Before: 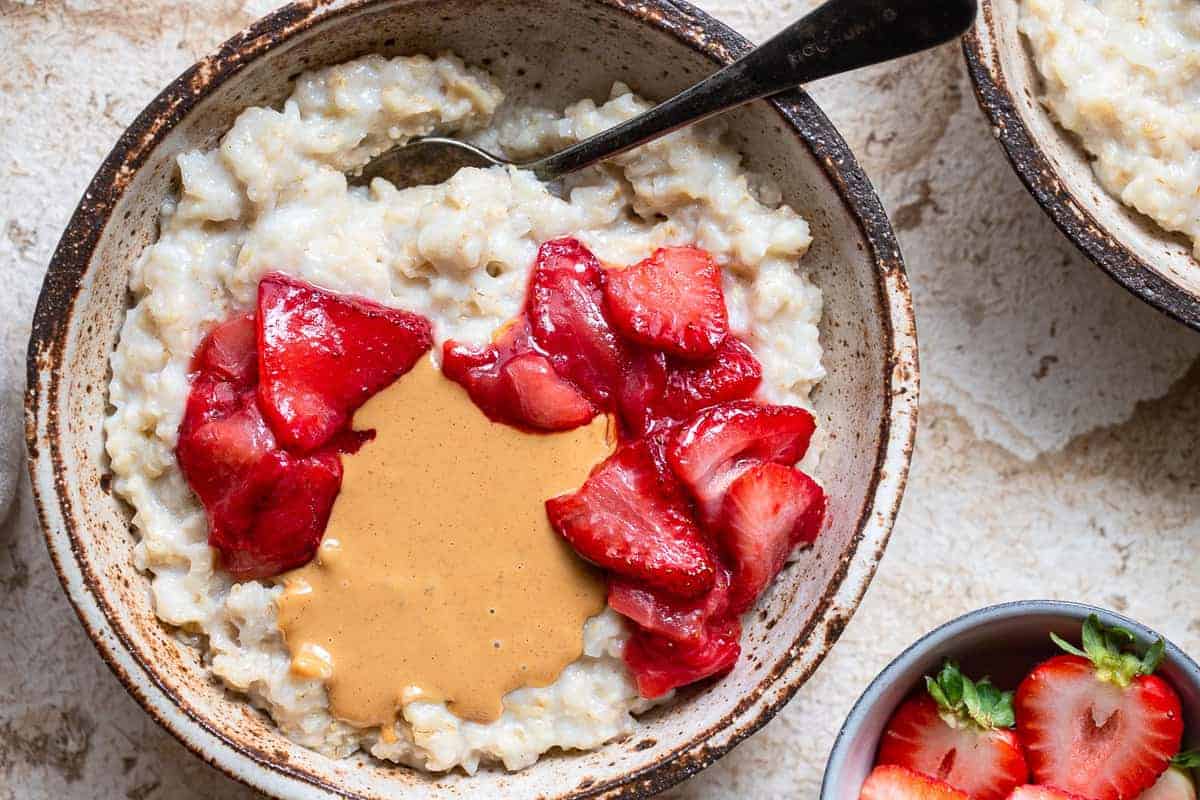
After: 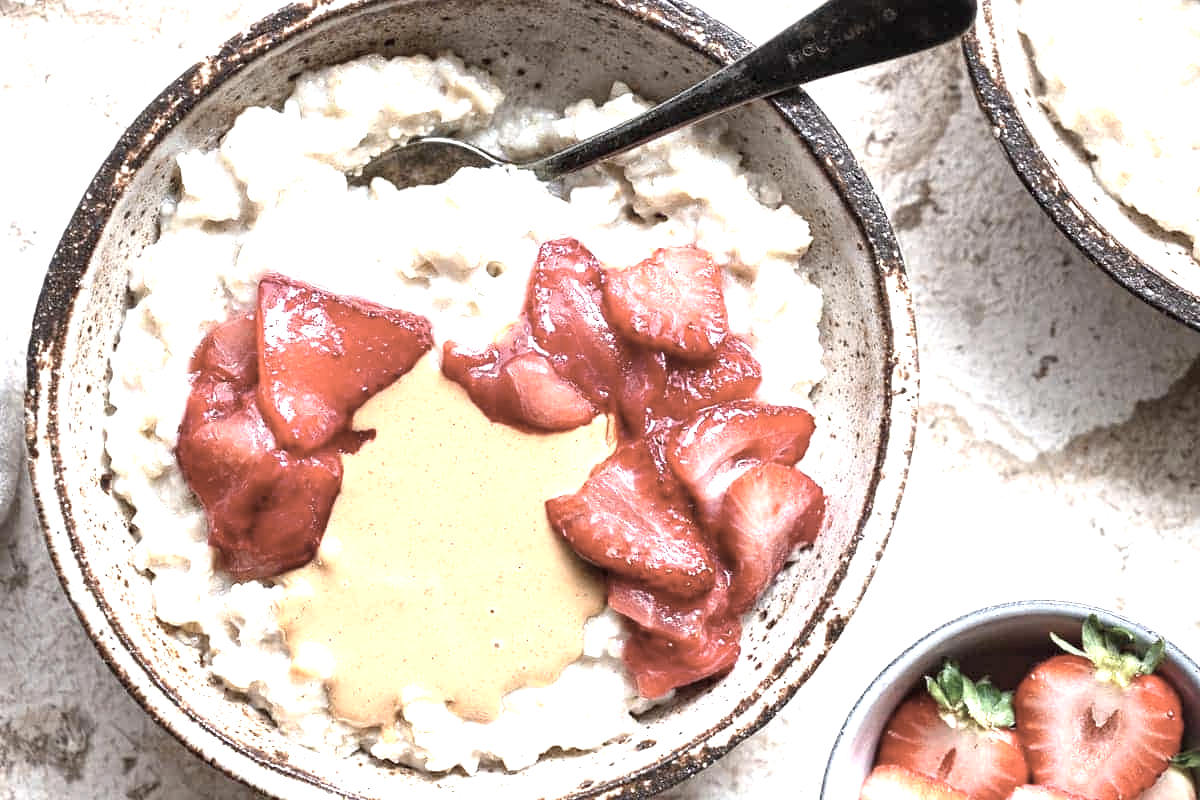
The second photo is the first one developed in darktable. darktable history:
exposure: exposure 1.223 EV, compensate highlight preservation false
color correction: saturation 0.5
